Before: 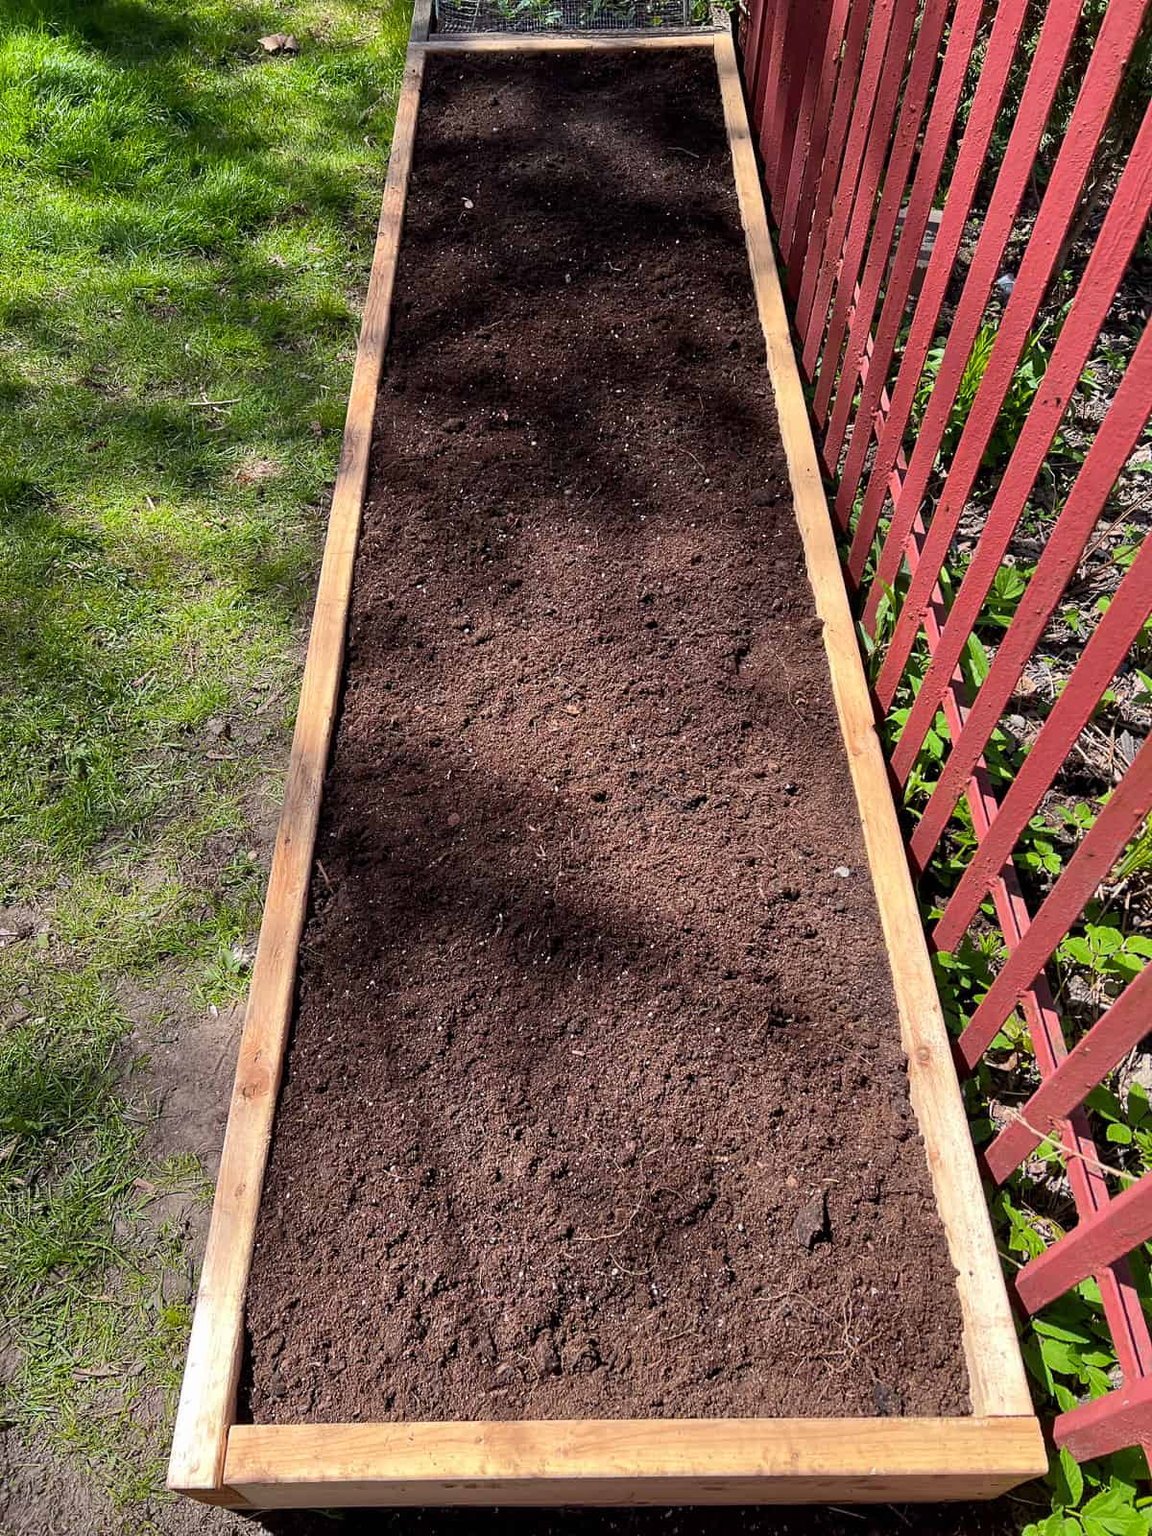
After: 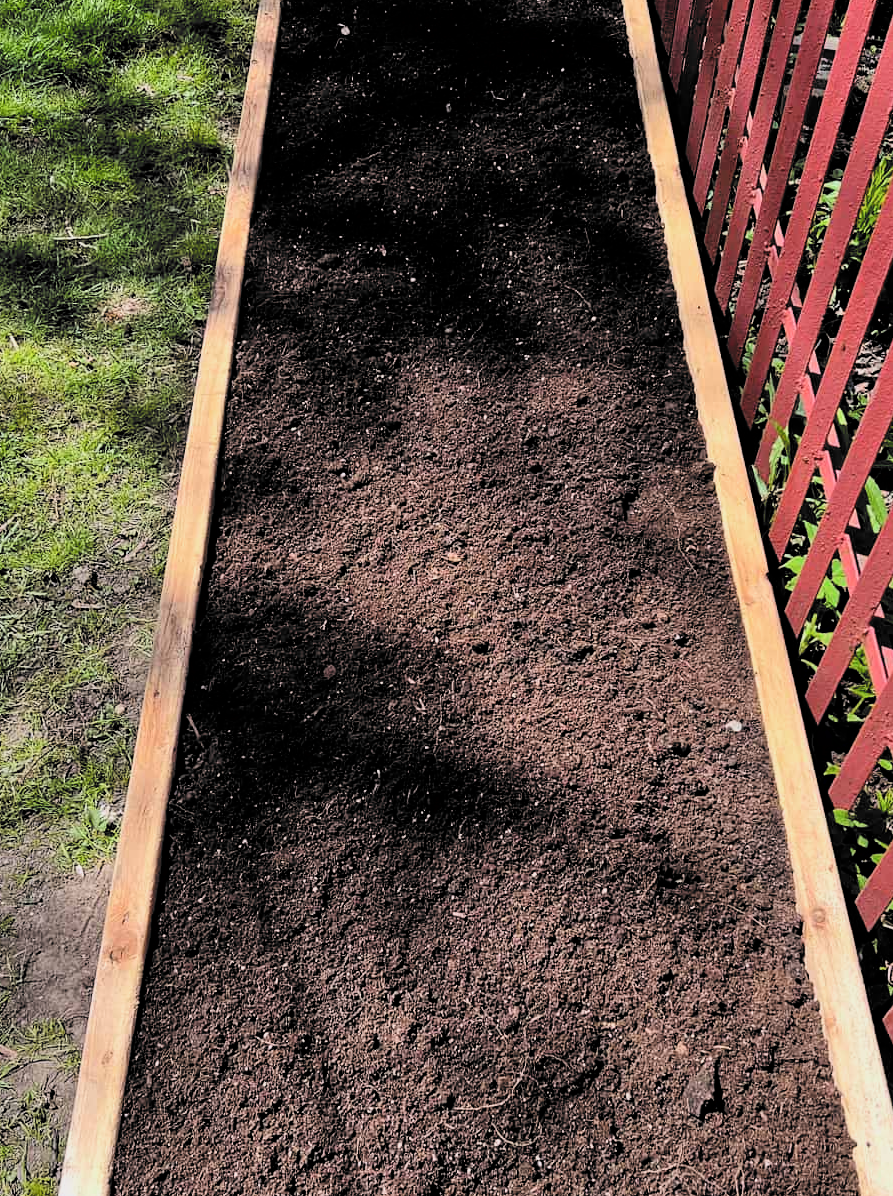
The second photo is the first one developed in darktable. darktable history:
filmic rgb: black relative exposure -5.04 EV, white relative exposure 3.53 EV, hardness 3.17, contrast 1.401, highlights saturation mix -49.63%, color science v6 (2022)
exposure: compensate highlight preservation false
crop and rotate: left 11.974%, top 11.389%, right 13.606%, bottom 13.845%
